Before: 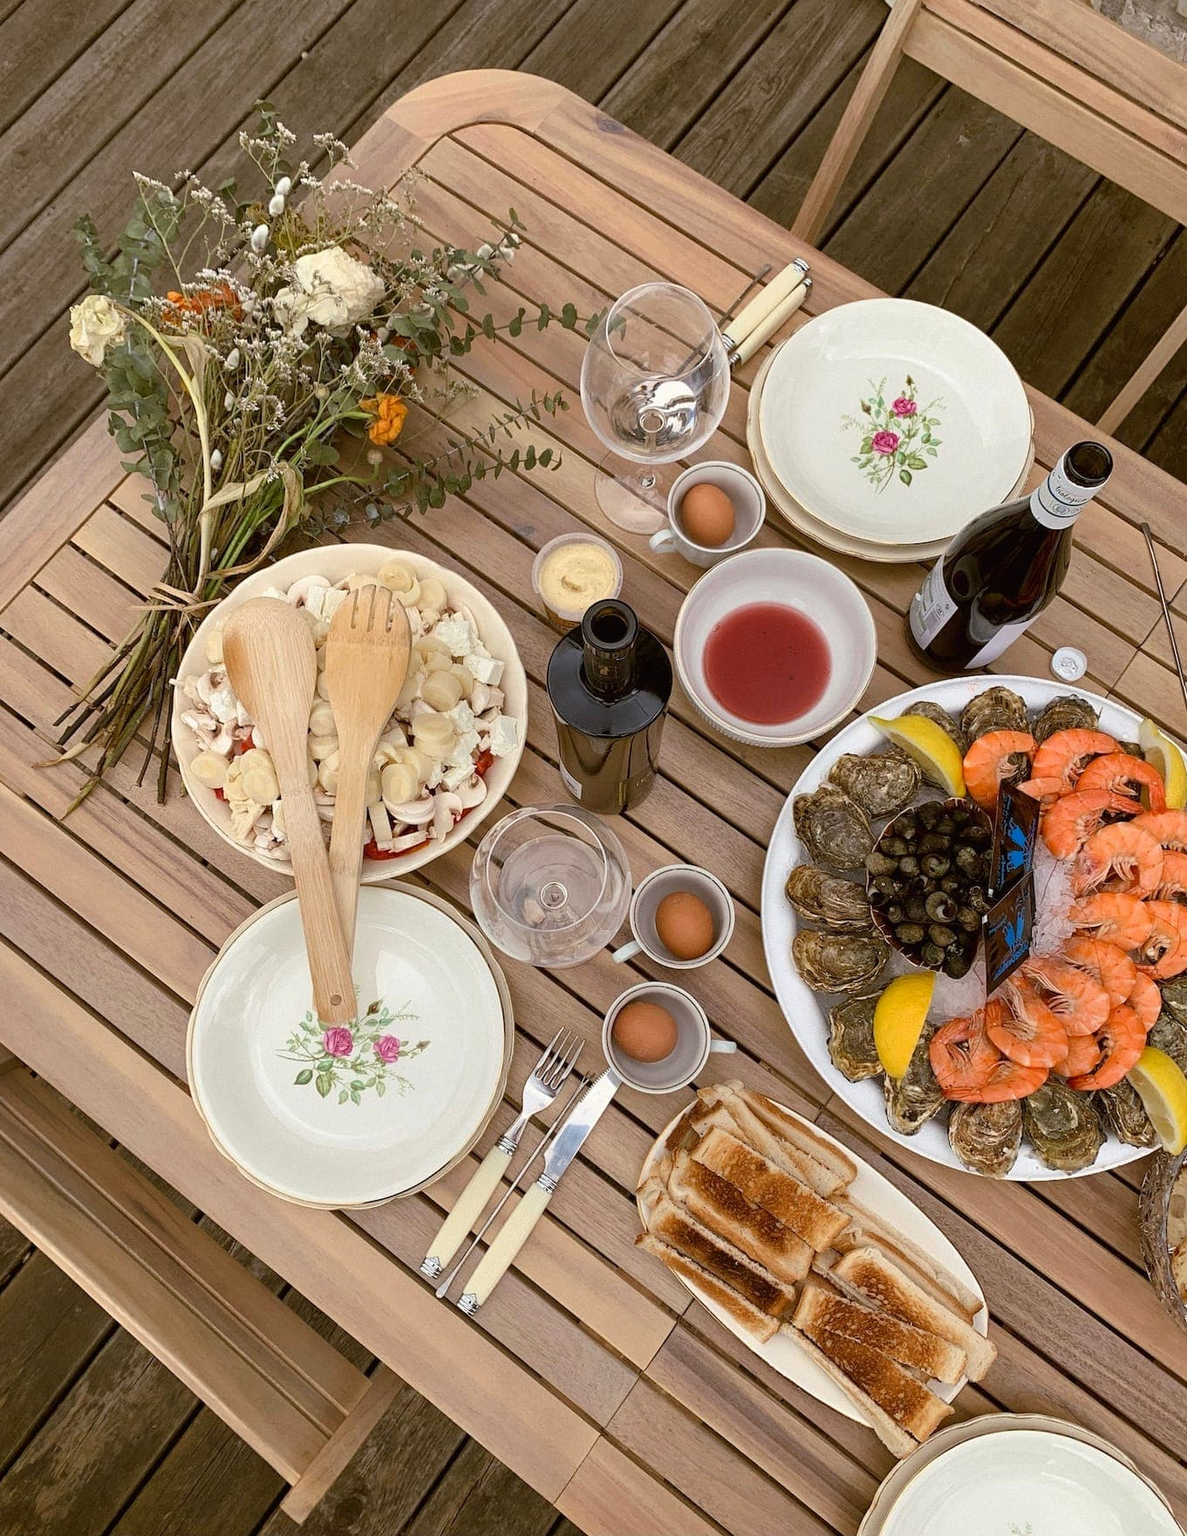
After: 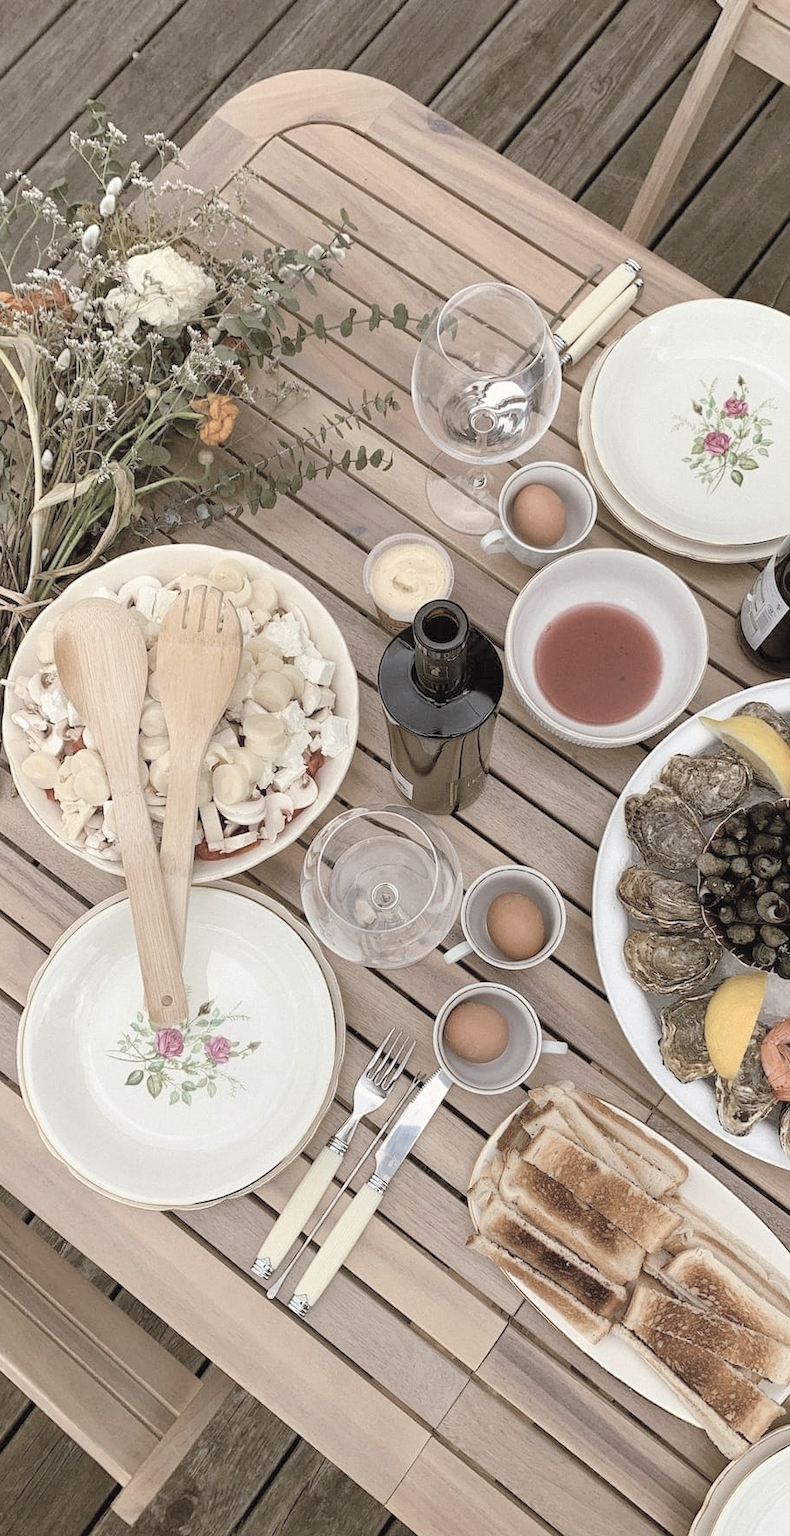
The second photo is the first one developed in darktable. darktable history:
crop and rotate: left 14.302%, right 19.103%
contrast brightness saturation: brightness 0.186, saturation -0.509
